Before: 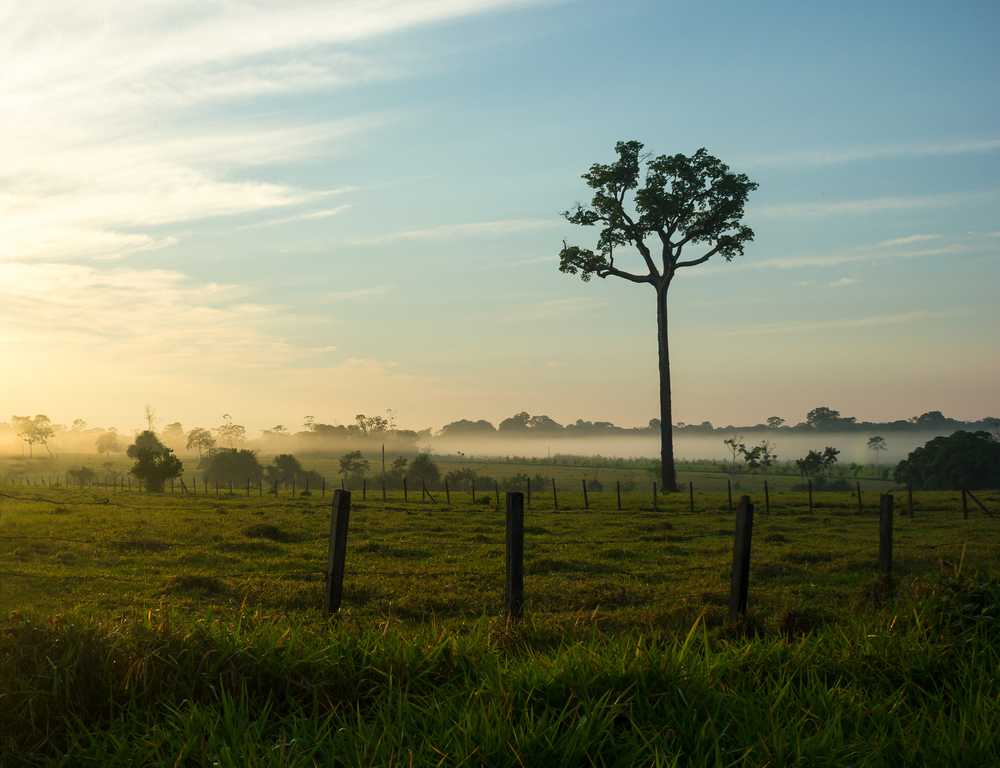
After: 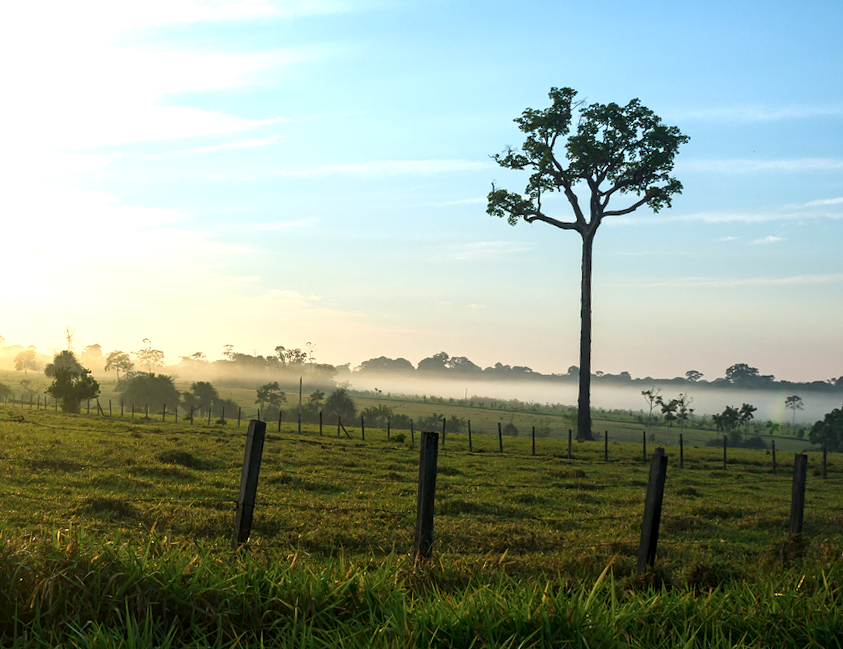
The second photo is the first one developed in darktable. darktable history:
exposure: exposure 0.667 EV, compensate exposure bias true, compensate highlight preservation false
crop and rotate: angle -3.09°, left 5.043%, top 5.186%, right 4.77%, bottom 4.407%
contrast equalizer: octaves 7, y [[0.502, 0.505, 0.512, 0.529, 0.564, 0.588], [0.5 ×6], [0.502, 0.505, 0.512, 0.529, 0.564, 0.588], [0, 0.001, 0.001, 0.004, 0.008, 0.011], [0, 0.001, 0.001, 0.004, 0.008, 0.011]]
color calibration: gray › normalize channels true, illuminant as shot in camera, x 0.37, y 0.382, temperature 4318.89 K, gamut compression 0.013
